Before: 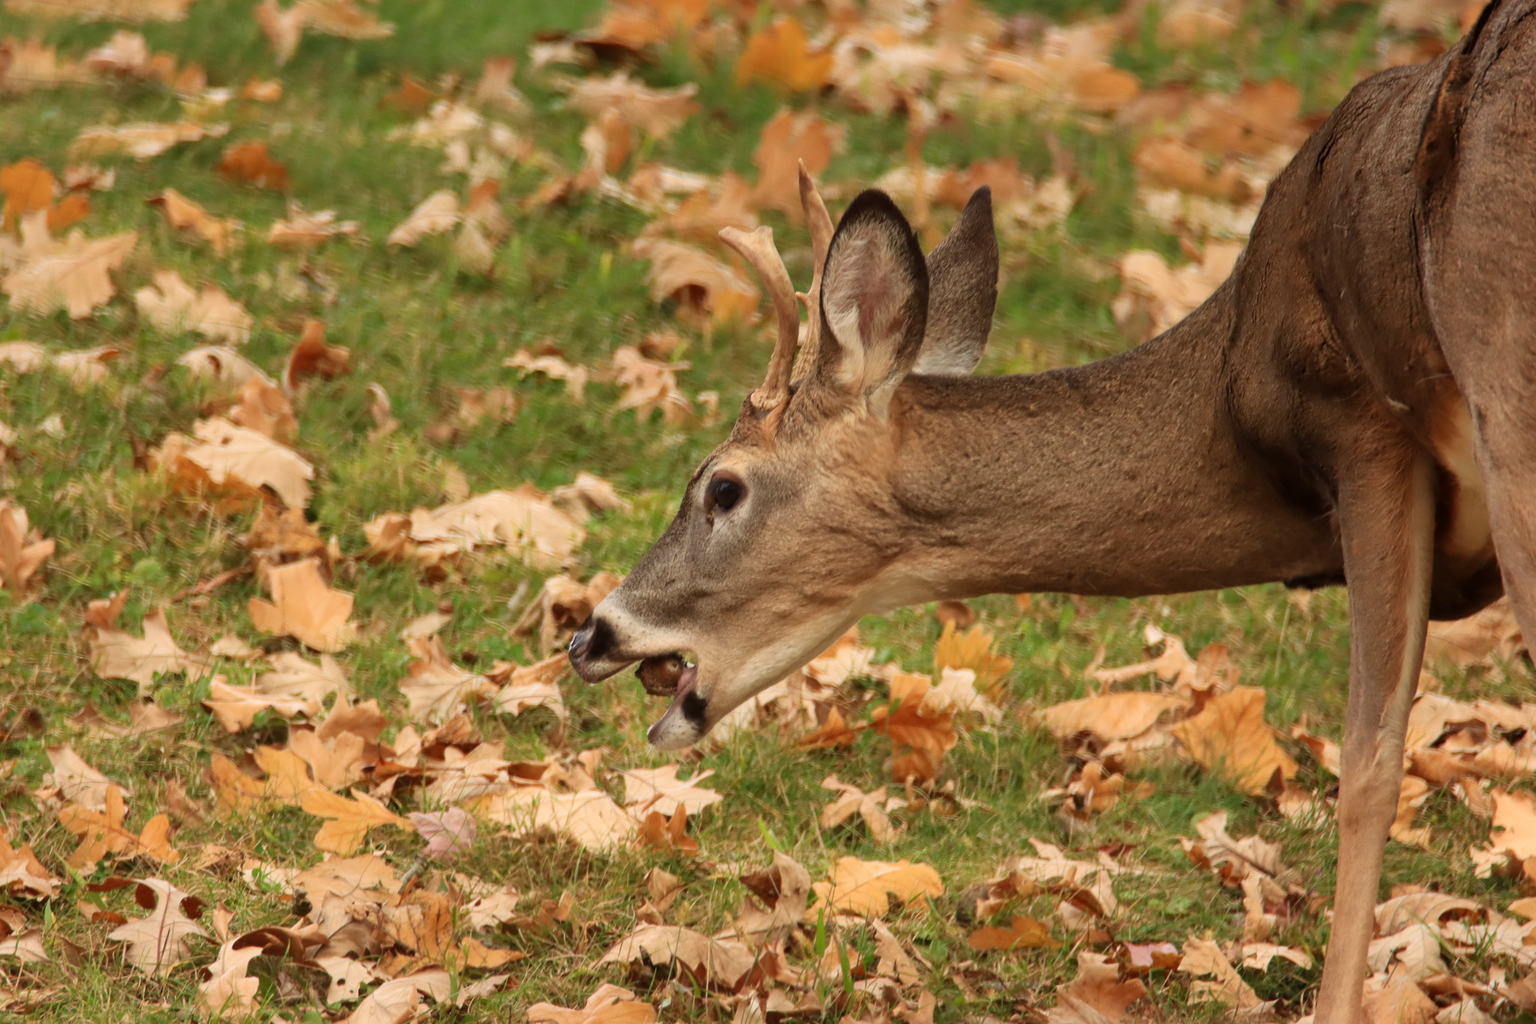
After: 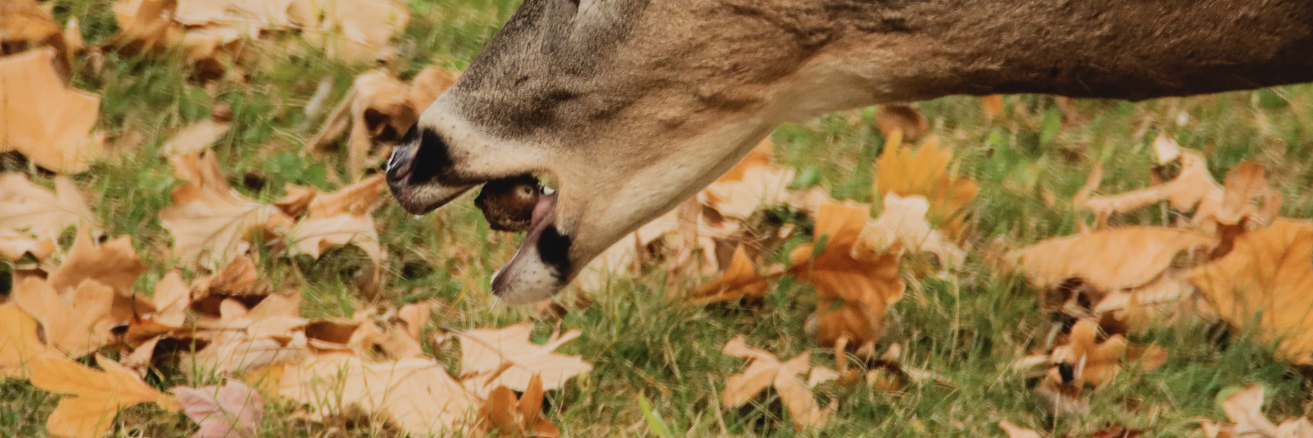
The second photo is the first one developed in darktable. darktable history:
crop: left 18.197%, top 51.044%, right 17.673%, bottom 16.838%
contrast brightness saturation: contrast -0.125
local contrast: highlights 105%, shadows 98%, detail 119%, midtone range 0.2
tone equalizer: edges refinement/feathering 500, mask exposure compensation -1.57 EV, preserve details no
tone curve: curves: ch0 [(0, 0) (0.161, 0.144) (0.501, 0.497) (1, 1)], color space Lab, independent channels, preserve colors none
color zones: curves: ch0 [(0, 0.5) (0.143, 0.5) (0.286, 0.5) (0.429, 0.504) (0.571, 0.5) (0.714, 0.509) (0.857, 0.5) (1, 0.5)]; ch1 [(0, 0.425) (0.143, 0.425) (0.286, 0.375) (0.429, 0.405) (0.571, 0.5) (0.714, 0.47) (0.857, 0.425) (1, 0.435)]; ch2 [(0, 0.5) (0.143, 0.5) (0.286, 0.5) (0.429, 0.517) (0.571, 0.5) (0.714, 0.51) (0.857, 0.5) (1, 0.5)]
color balance rgb: shadows lift › luminance -10.357%, power › hue 75.41°, perceptual saturation grading › global saturation 9.671%, global vibrance 20%
filmic rgb: black relative exposure -7.49 EV, white relative exposure 4.99 EV, hardness 3.33, contrast 1.299
